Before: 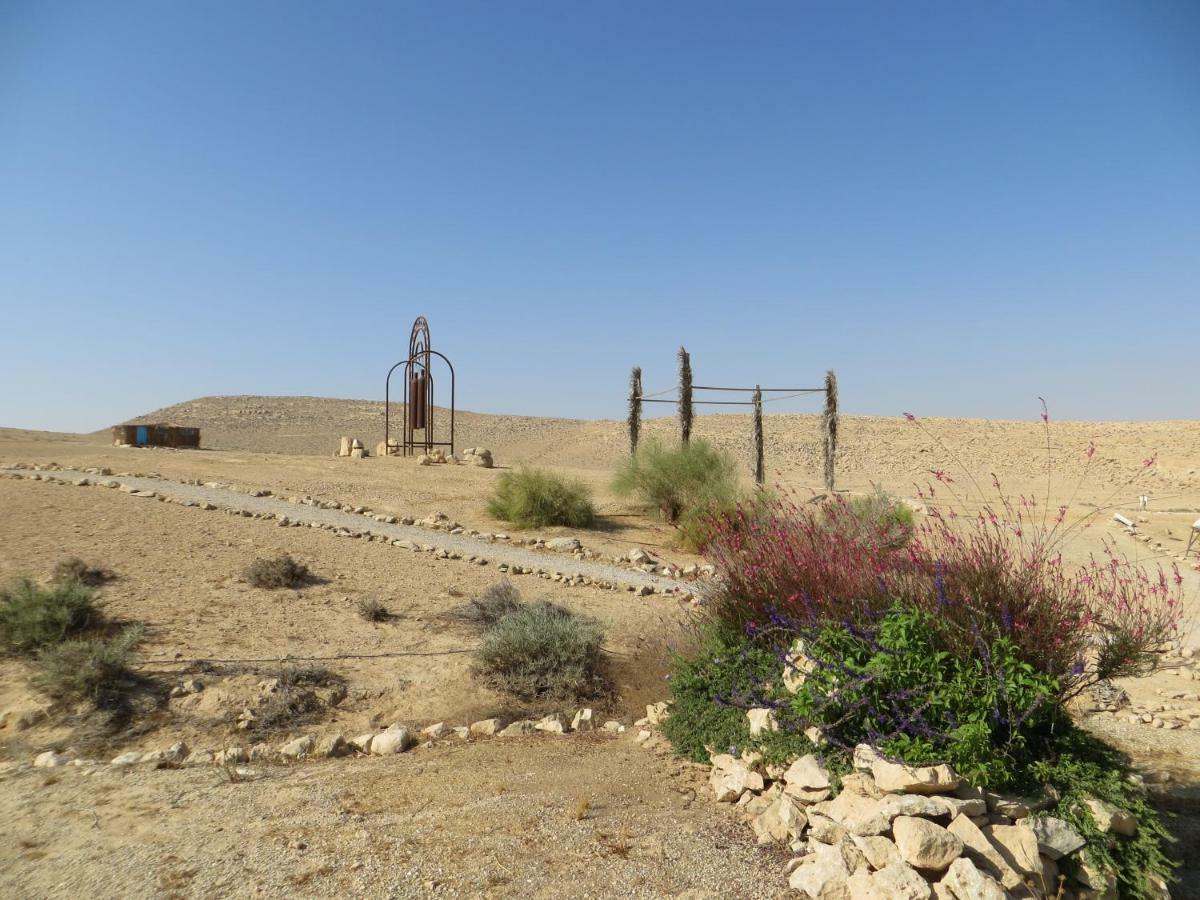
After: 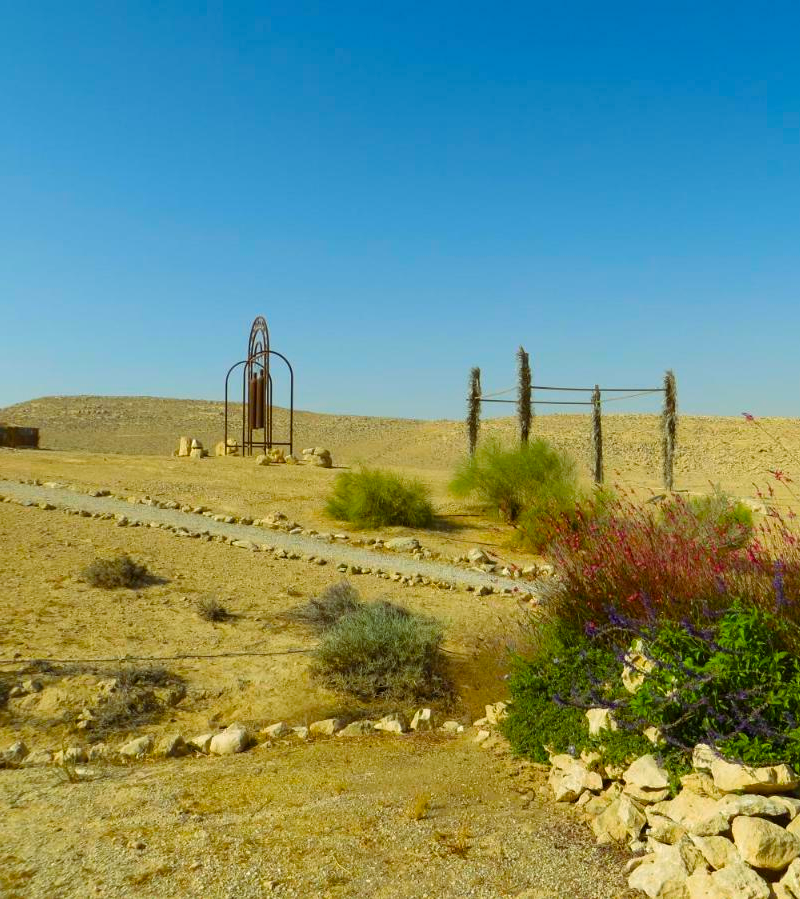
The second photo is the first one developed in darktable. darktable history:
color balance rgb: shadows lift › luminance -7.926%, shadows lift › chroma 2.089%, shadows lift › hue 164.64°, power › chroma 0.696%, power › hue 60°, shadows fall-off 299.413%, white fulcrum 1.99 EV, highlights fall-off 298.658%, perceptual saturation grading › global saturation 24.378%, perceptual saturation grading › highlights -23.772%, perceptual saturation grading › mid-tones 24.561%, perceptual saturation grading › shadows 39.07%, mask middle-gray fulcrum 99.505%, global vibrance 7.504%, contrast gray fulcrum 38.344%
crop and rotate: left 13.441%, right 19.884%
